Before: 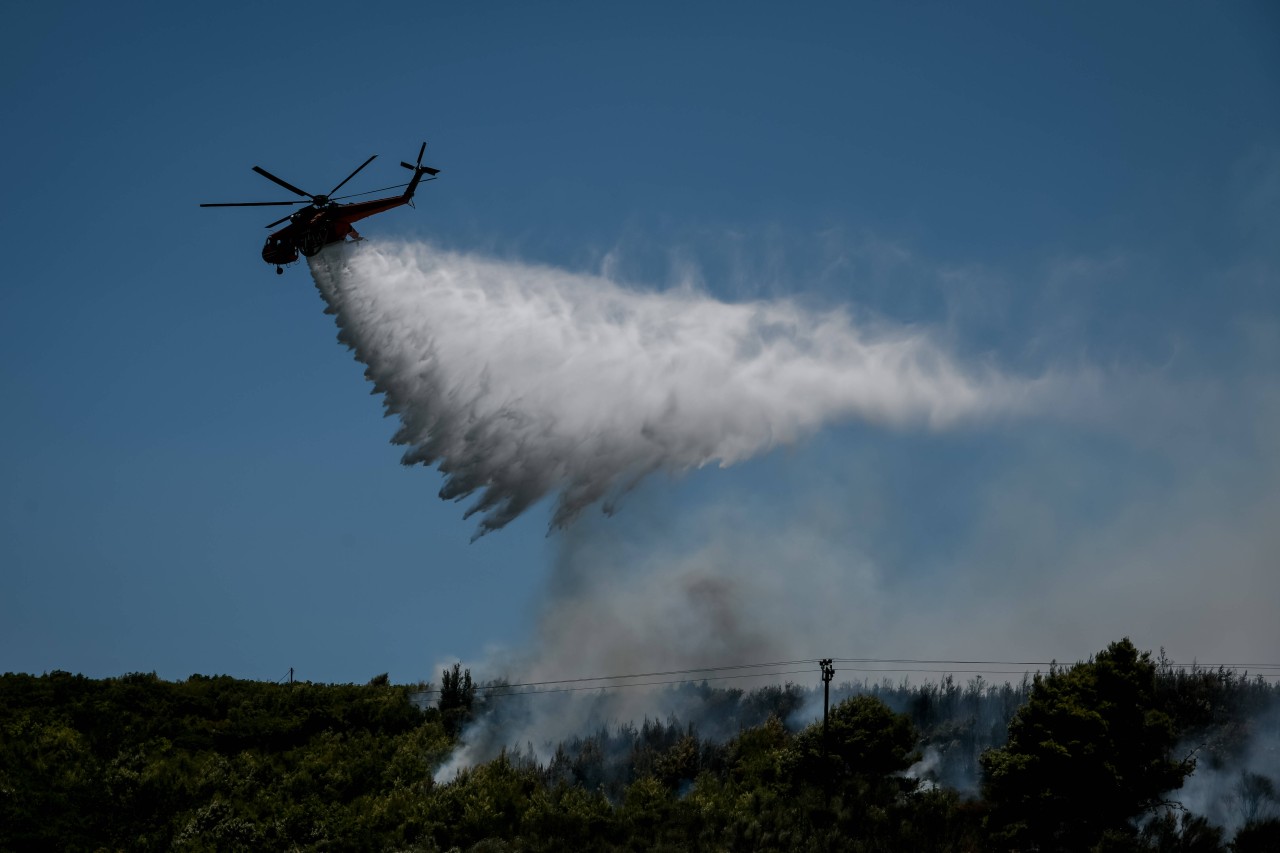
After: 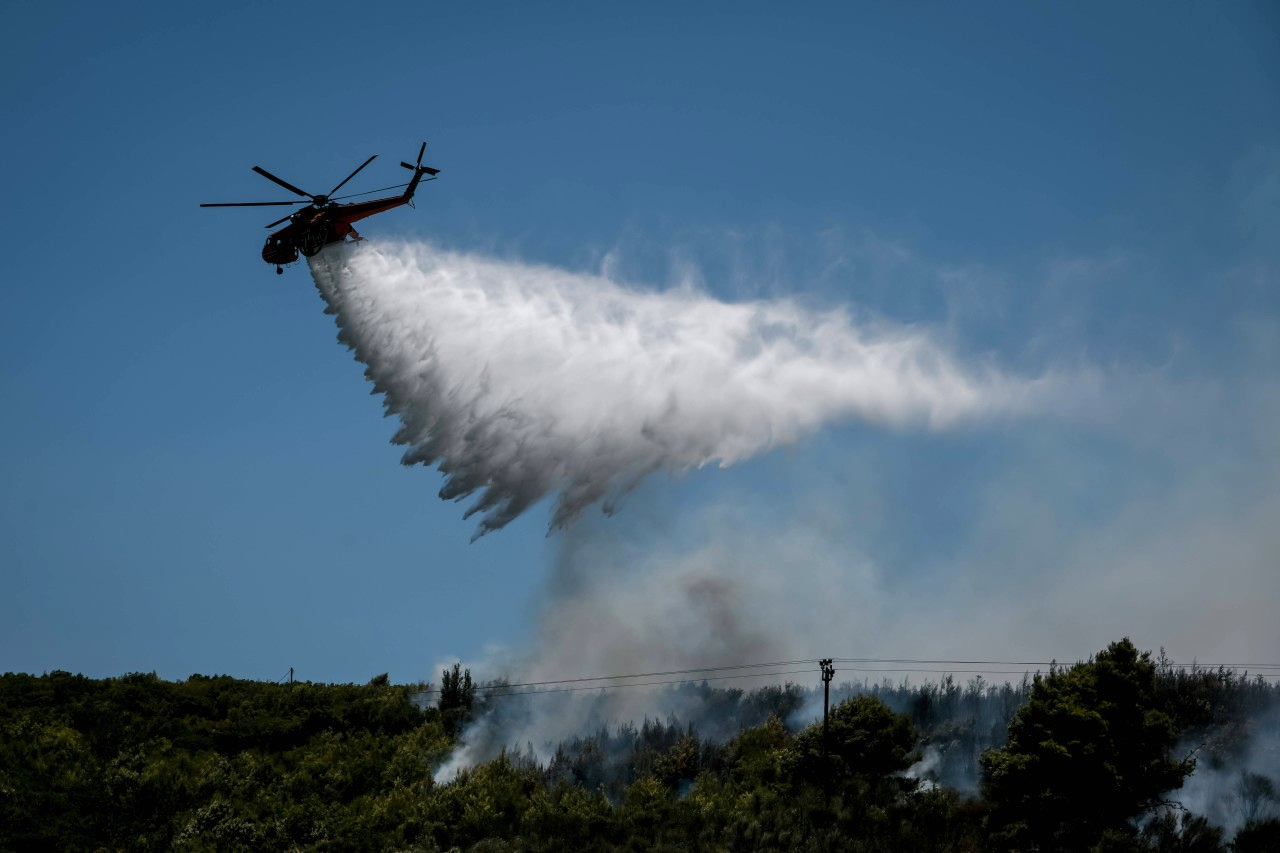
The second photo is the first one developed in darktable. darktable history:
exposure: exposure 0.496 EV, compensate highlight preservation false
